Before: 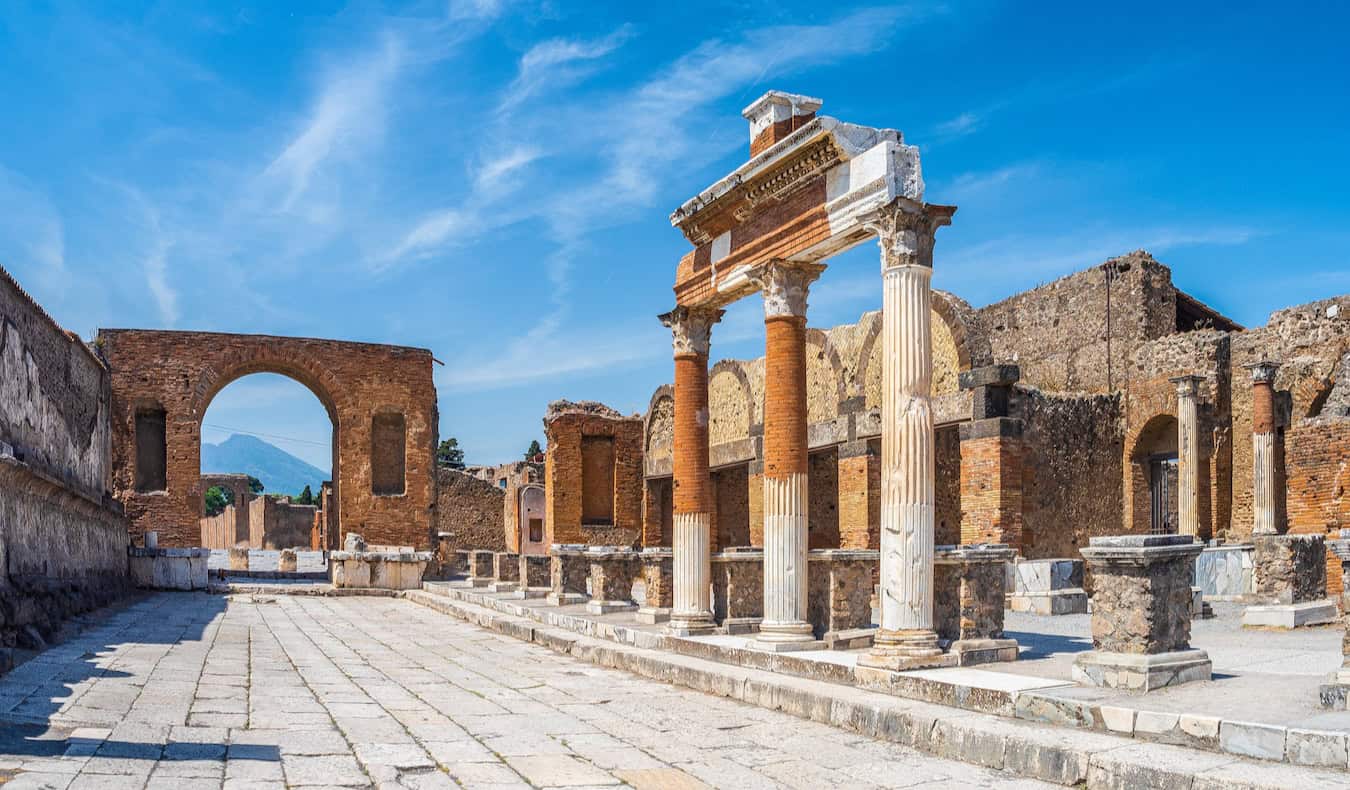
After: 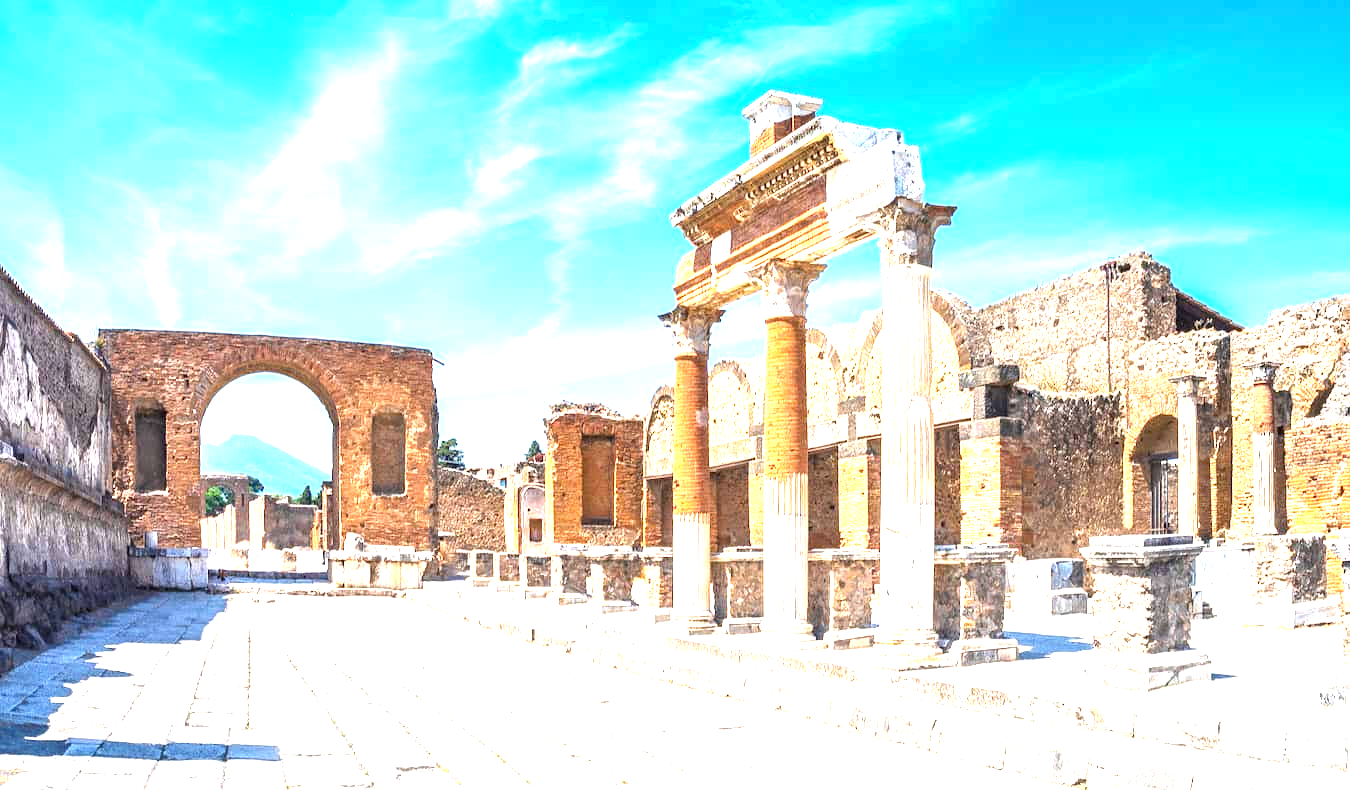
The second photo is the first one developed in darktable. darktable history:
exposure: exposure 1.991 EV, compensate highlight preservation false
